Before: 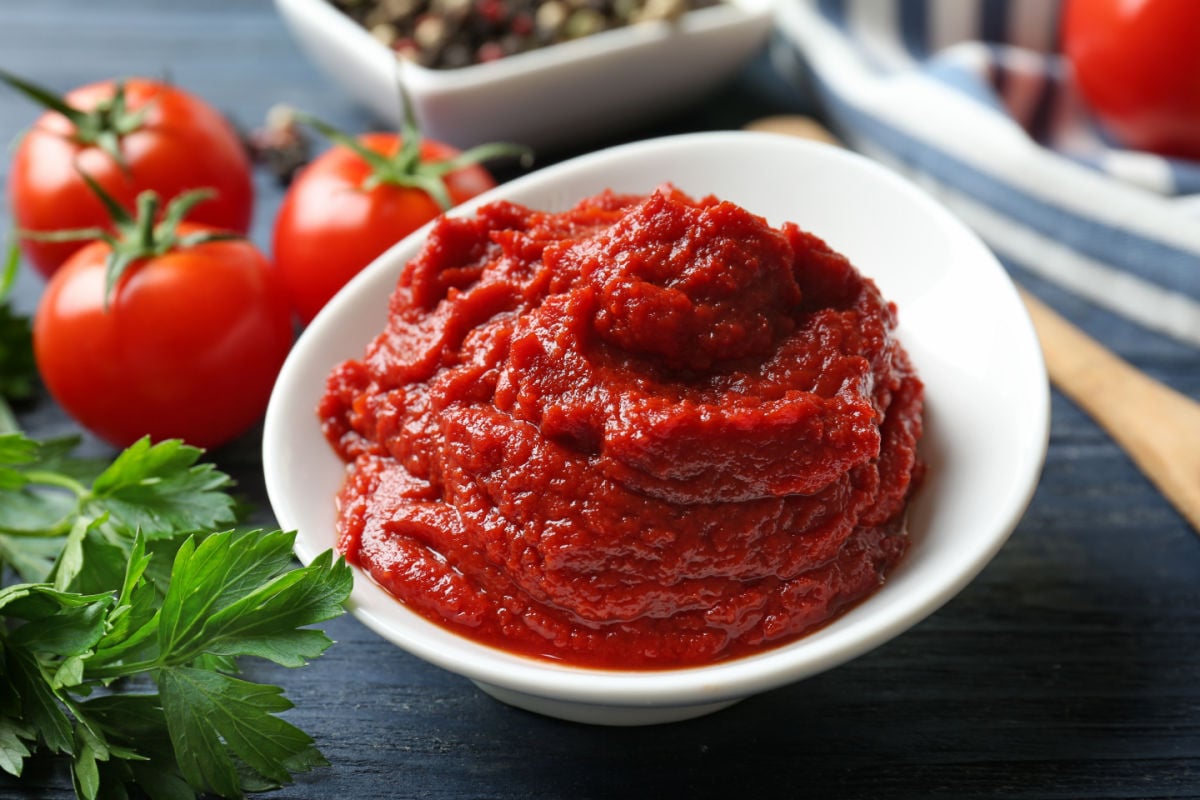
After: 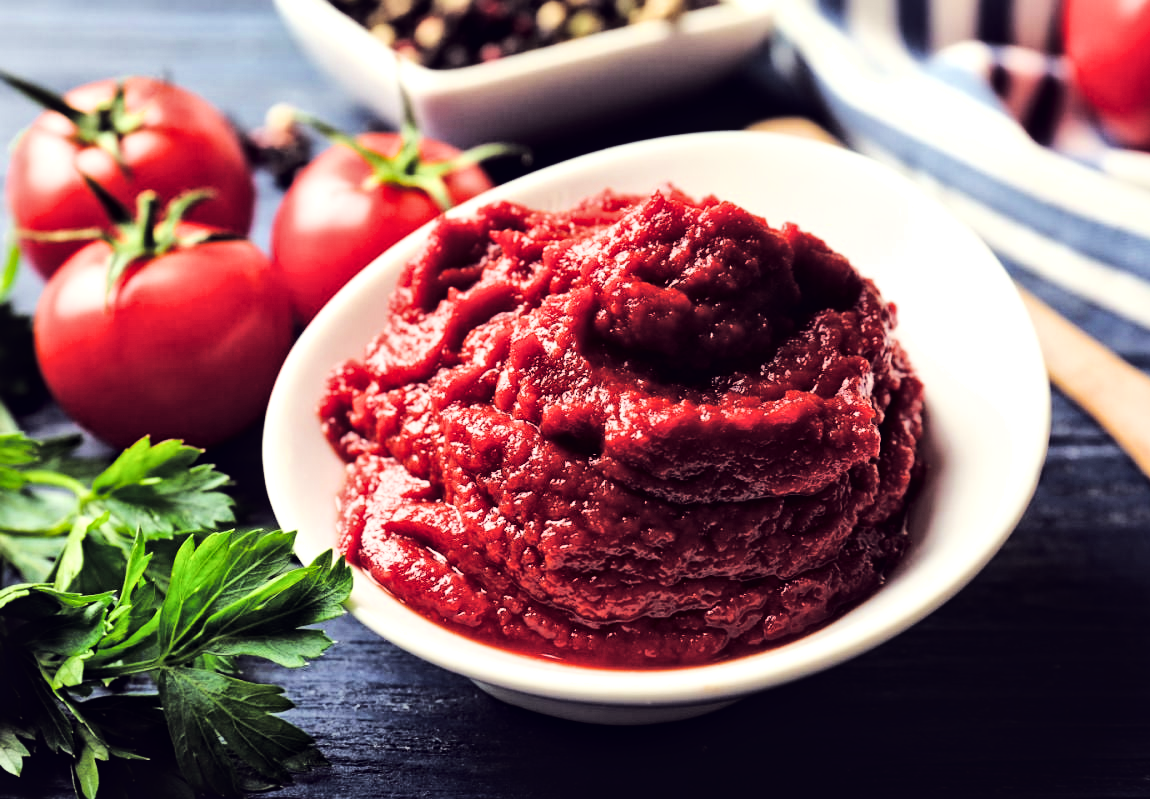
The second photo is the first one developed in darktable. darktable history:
crop: right 4.126%, bottom 0.031%
filmic rgb: black relative exposure -7.65 EV, white relative exposure 4.56 EV, hardness 3.61, contrast 1.05
color contrast: green-magenta contrast 0.96
color balance: lift [1.001, 0.997, 0.99, 1.01], gamma [1.007, 1, 0.975, 1.025], gain [1, 1.065, 1.052, 0.935], contrast 13.25%
color balance rgb: global offset › luminance 0.71%, perceptual saturation grading › global saturation -11.5%, perceptual brilliance grading › highlights 17.77%, perceptual brilliance grading › mid-tones 31.71%, perceptual brilliance grading › shadows -31.01%, global vibrance 50%
local contrast: mode bilateral grid, contrast 20, coarseness 20, detail 150%, midtone range 0.2
tone equalizer: -8 EV -0.75 EV, -7 EV -0.7 EV, -6 EV -0.6 EV, -5 EV -0.4 EV, -3 EV 0.4 EV, -2 EV 0.6 EV, -1 EV 0.7 EV, +0 EV 0.75 EV, edges refinement/feathering 500, mask exposure compensation -1.57 EV, preserve details no
